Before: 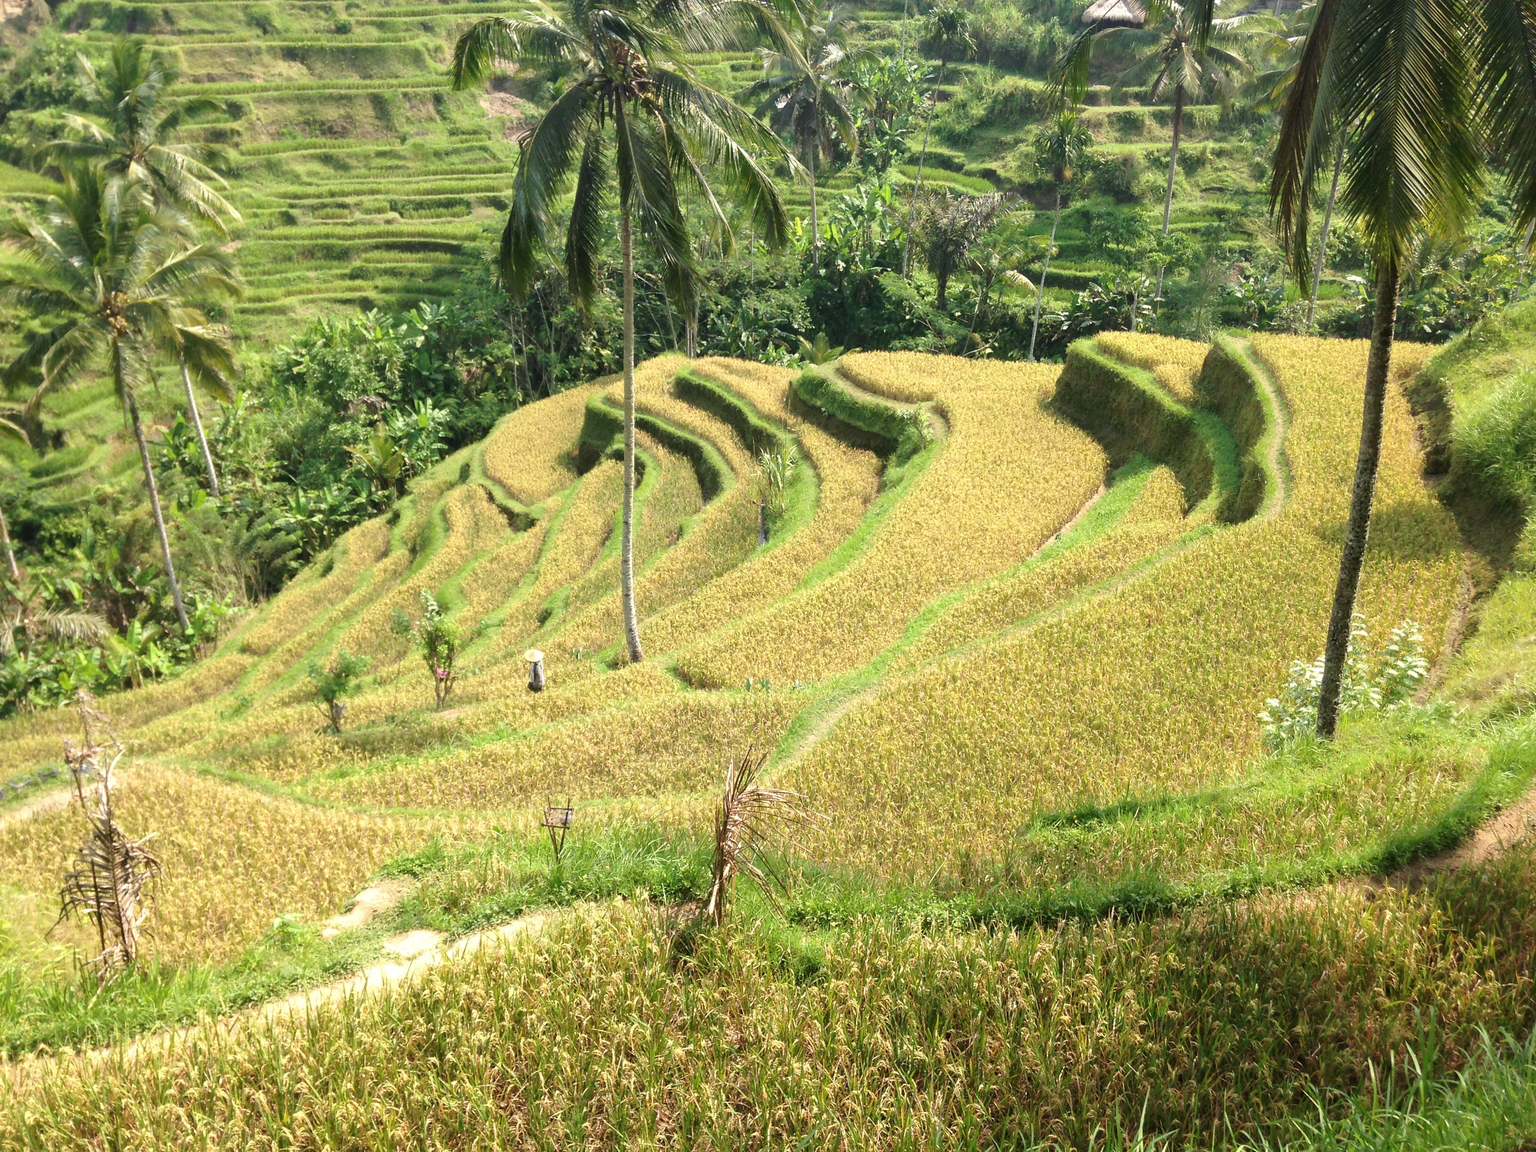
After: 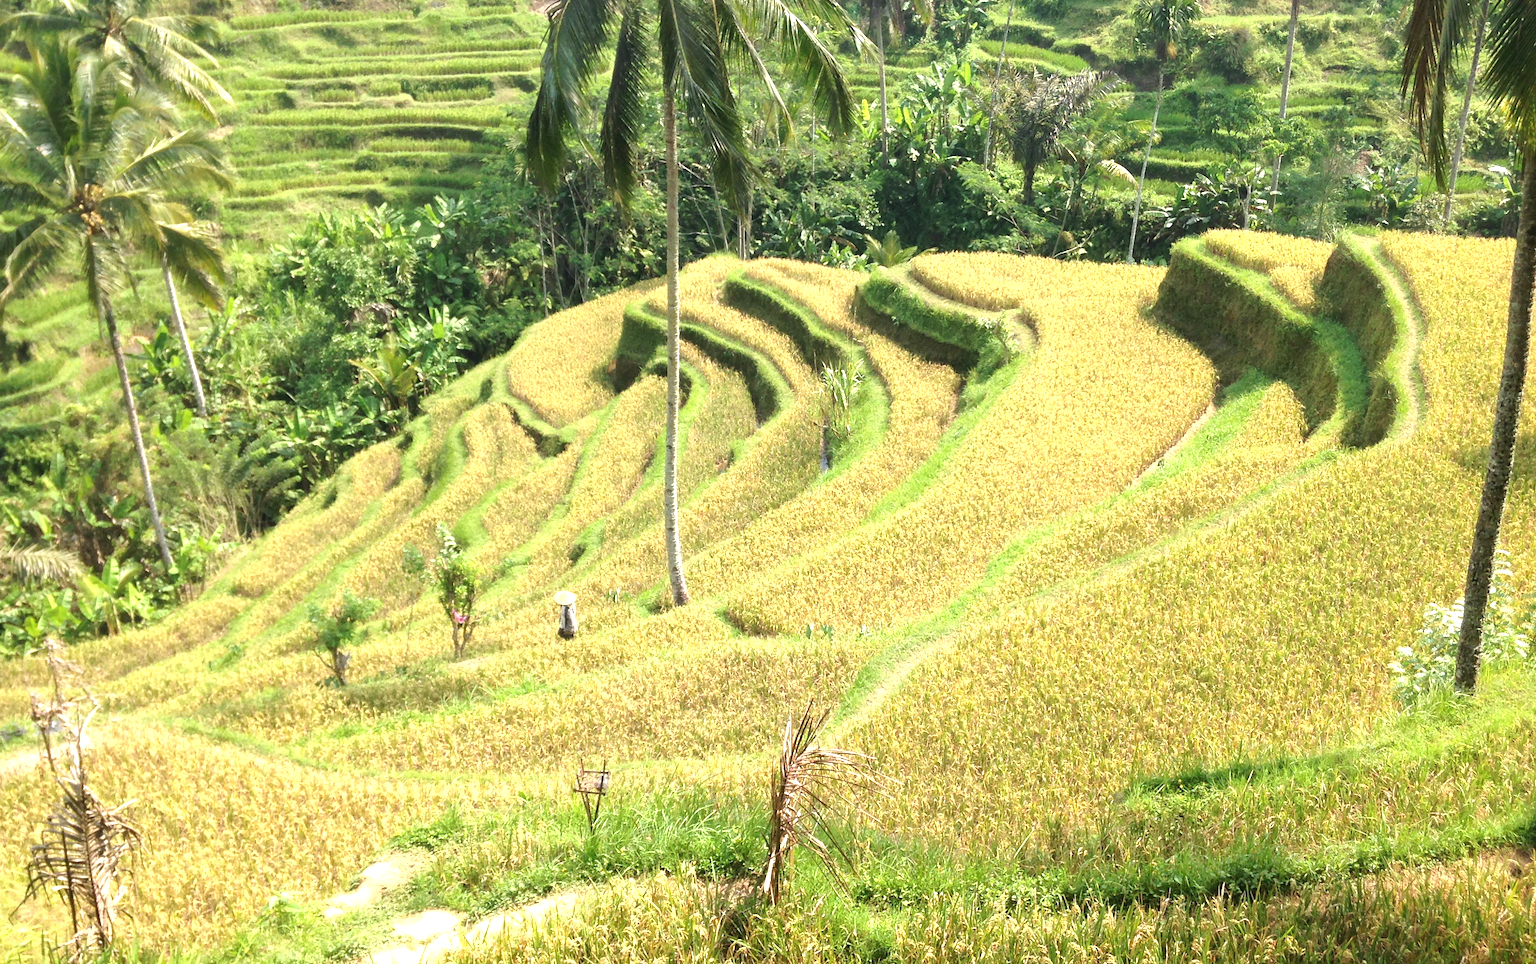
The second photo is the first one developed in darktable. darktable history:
exposure: exposure 0.496 EV, compensate highlight preservation false
crop and rotate: left 2.425%, top 11.305%, right 9.6%, bottom 15.08%
